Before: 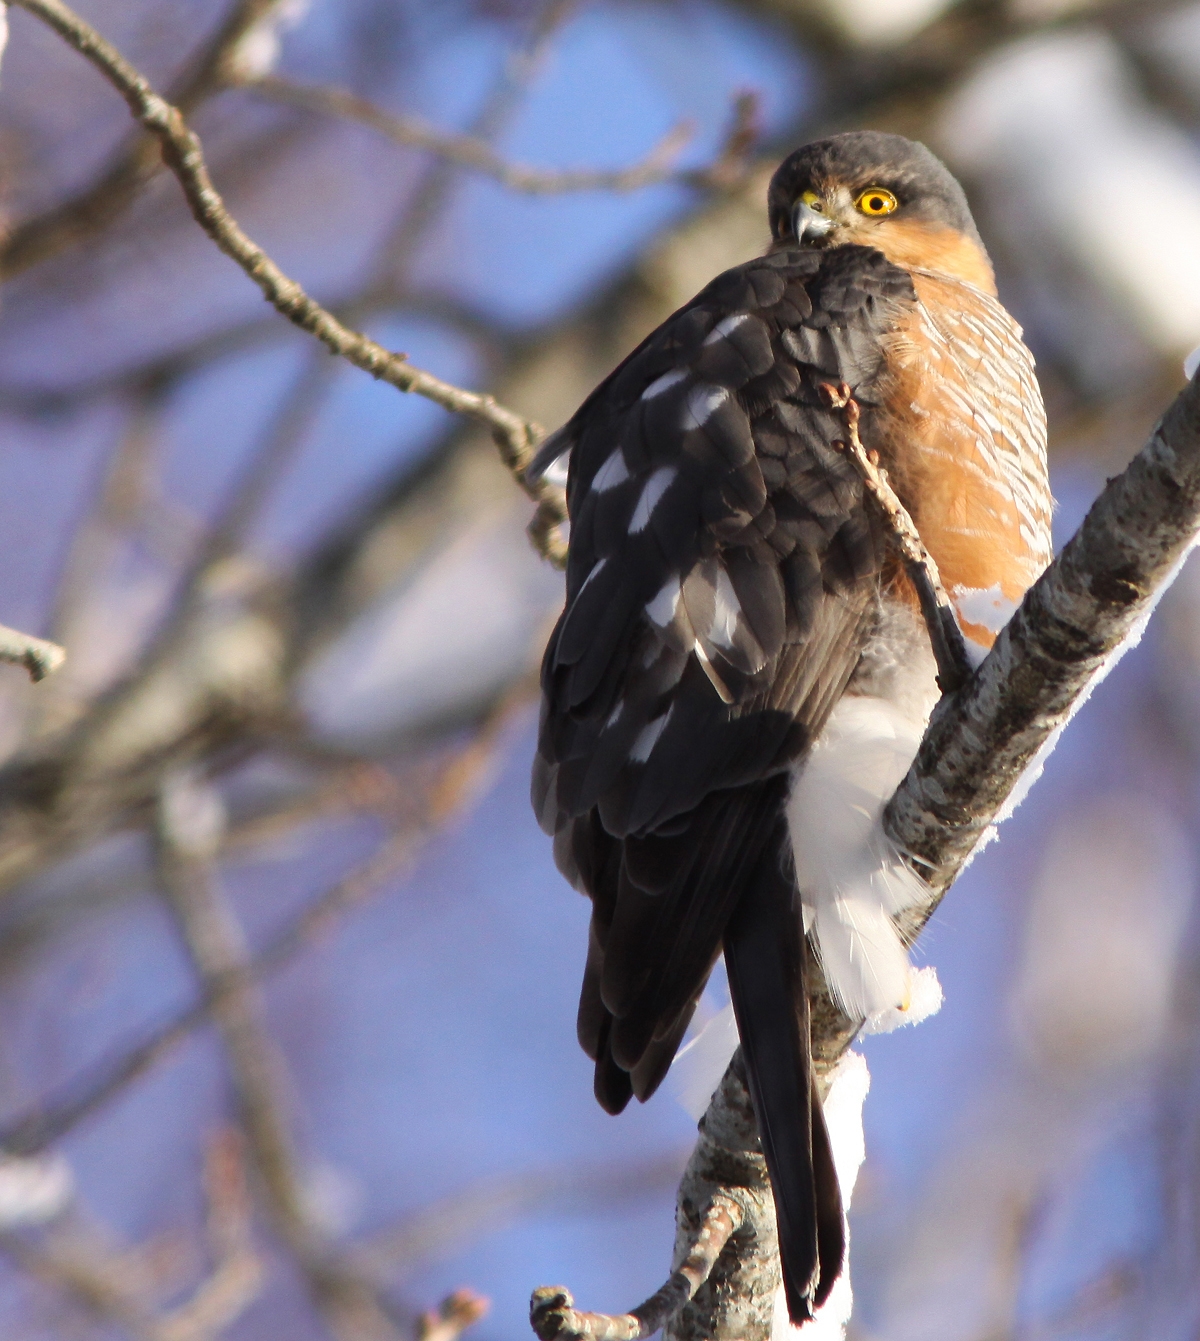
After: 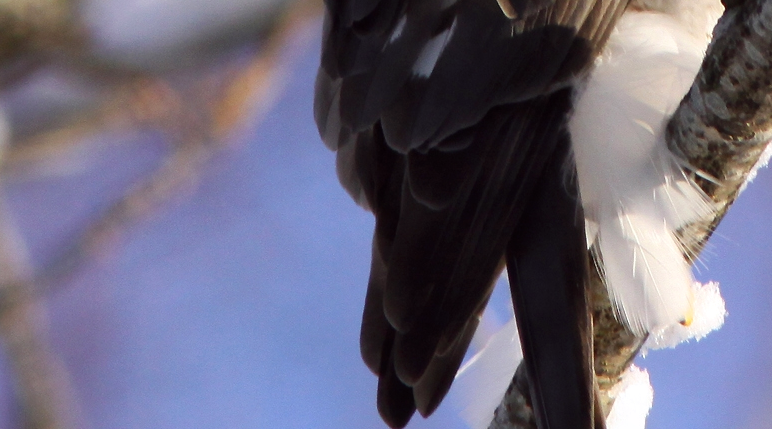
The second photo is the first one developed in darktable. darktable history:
color balance: lift [1, 1, 0.999, 1.001], gamma [1, 1.003, 1.005, 0.995], gain [1, 0.992, 0.988, 1.012], contrast 5%, output saturation 110%
exposure: exposure -0.157 EV, compensate highlight preservation false
crop: left 18.091%, top 51.13%, right 17.525%, bottom 16.85%
local contrast: mode bilateral grid, contrast 20, coarseness 50, detail 120%, midtone range 0.2
